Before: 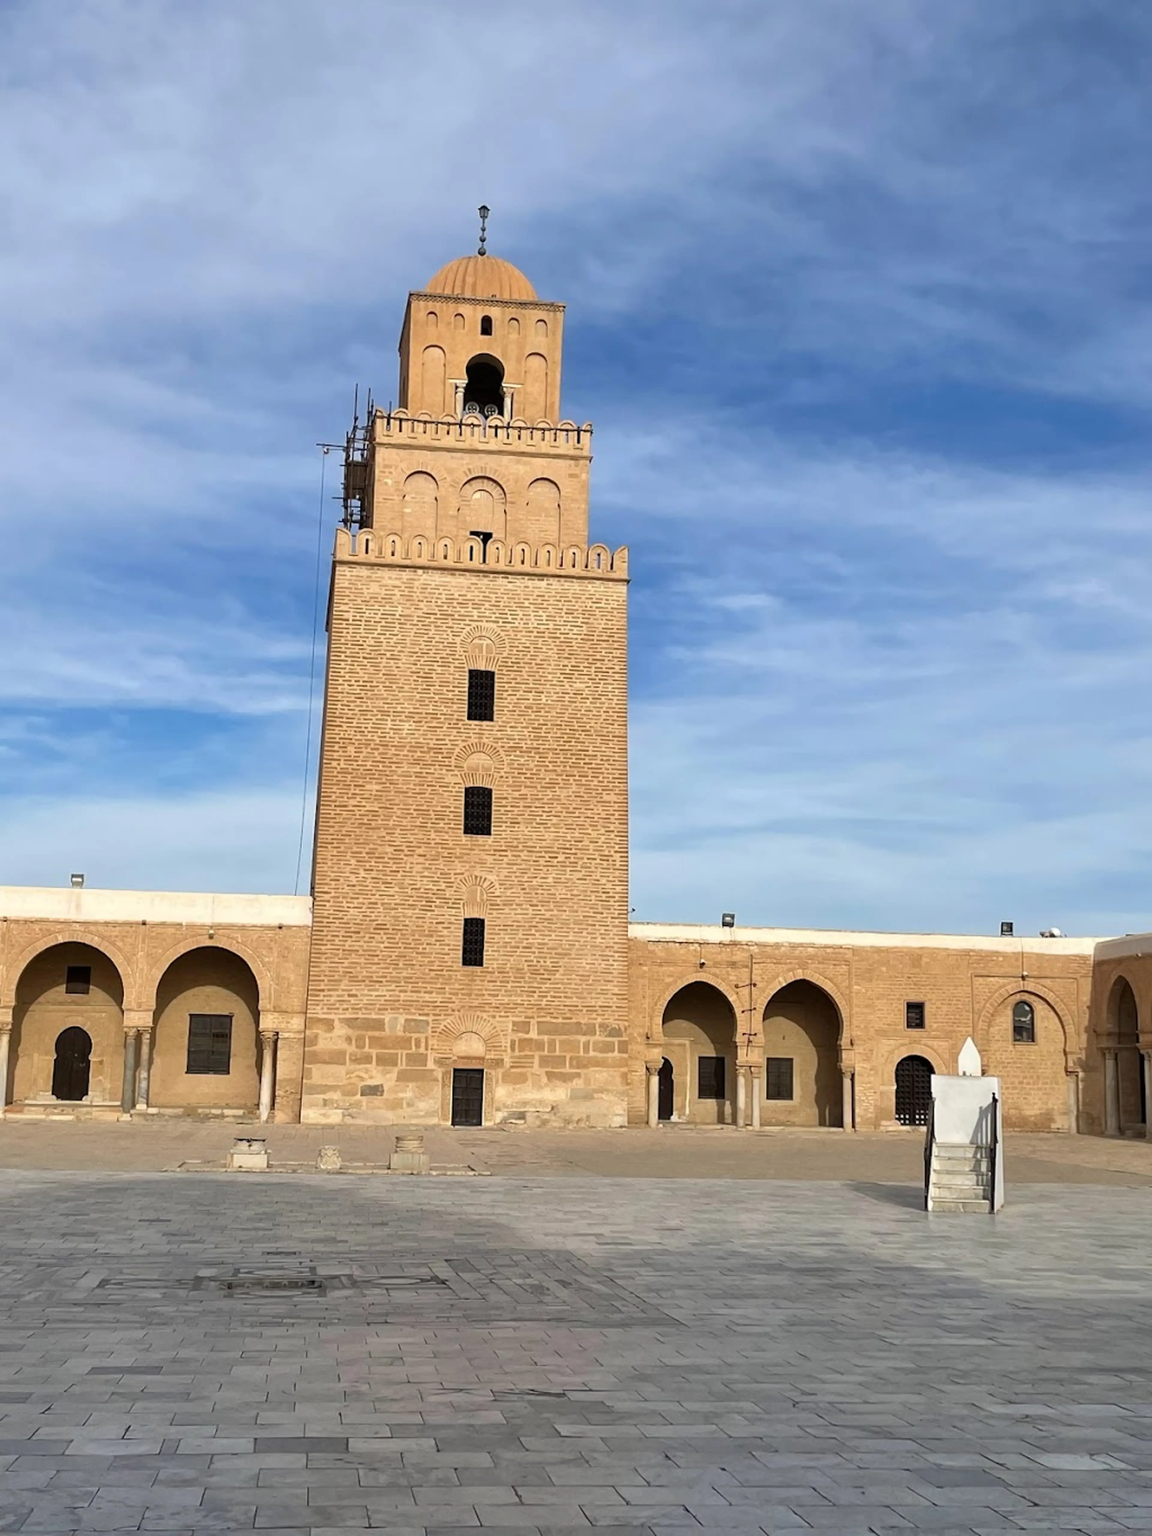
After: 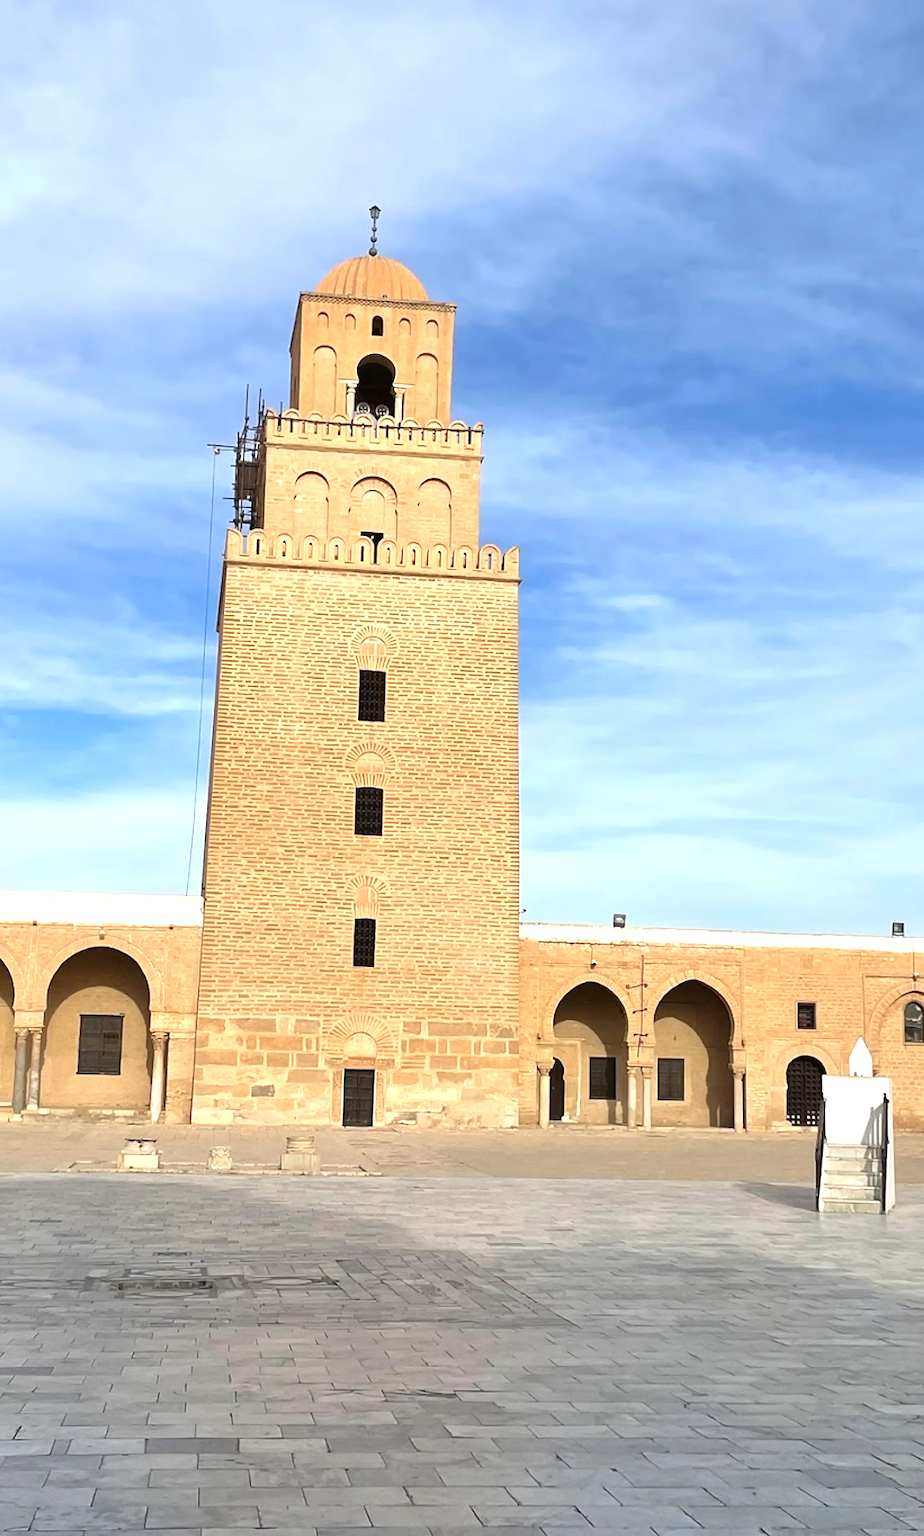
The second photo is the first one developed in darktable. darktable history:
crop and rotate: left 9.524%, right 10.191%
sharpen: on, module defaults
exposure: exposure 0.747 EV, compensate highlight preservation false
contrast equalizer: octaves 7, y [[0.6 ×6], [0.55 ×6], [0 ×6], [0 ×6], [0 ×6]], mix -0.293
